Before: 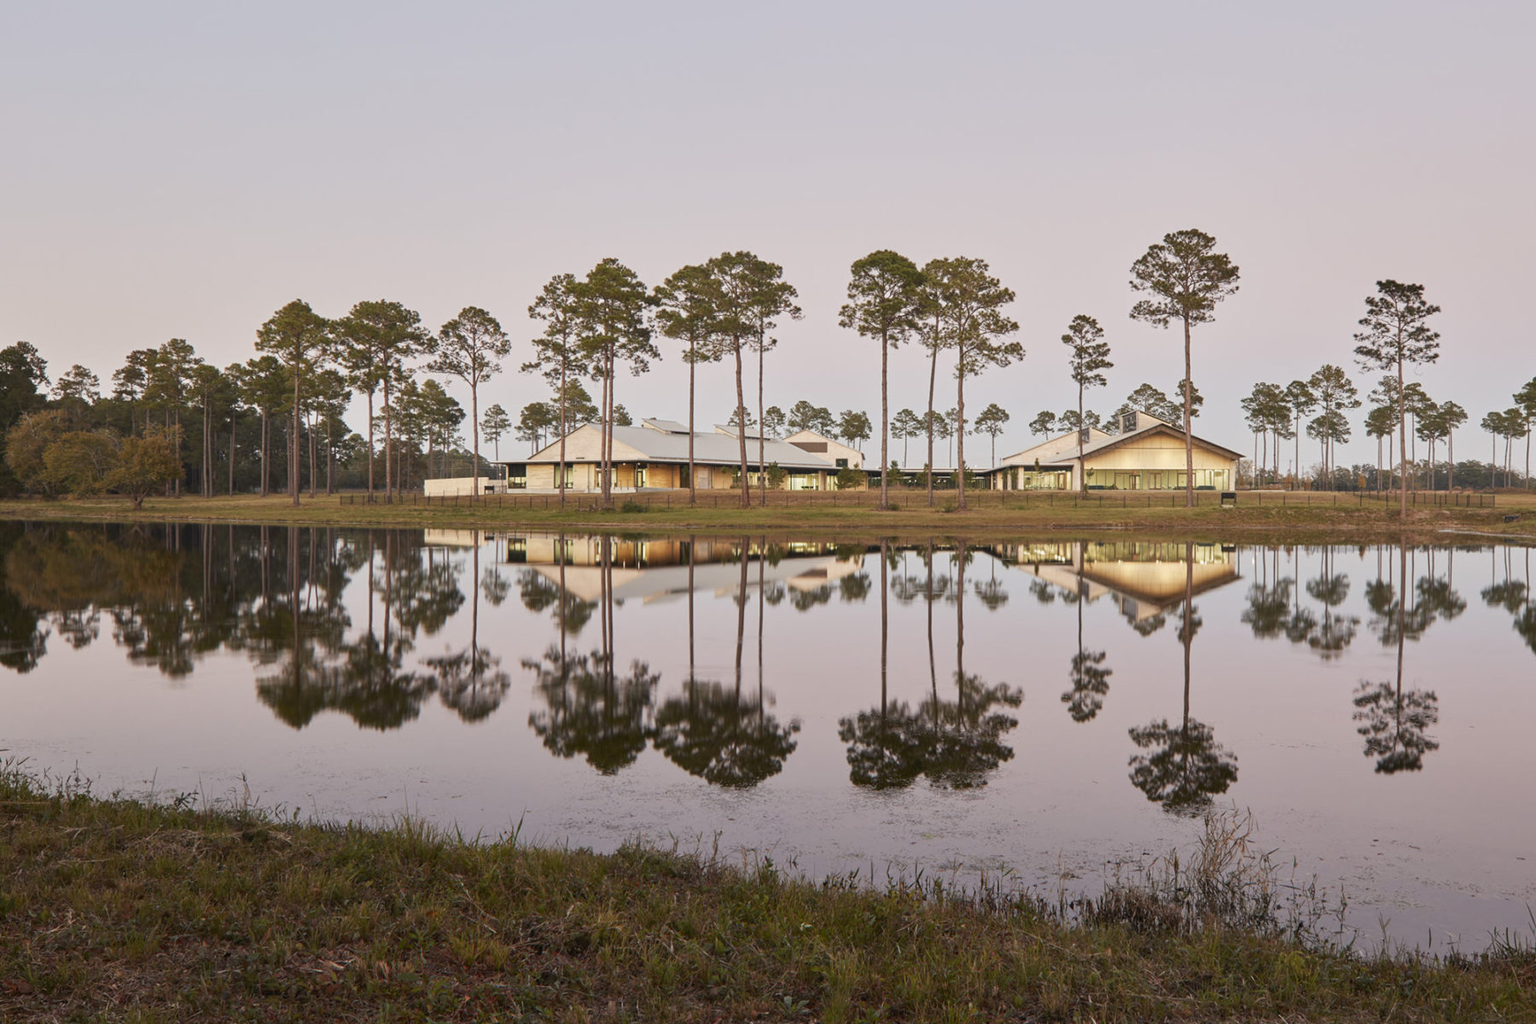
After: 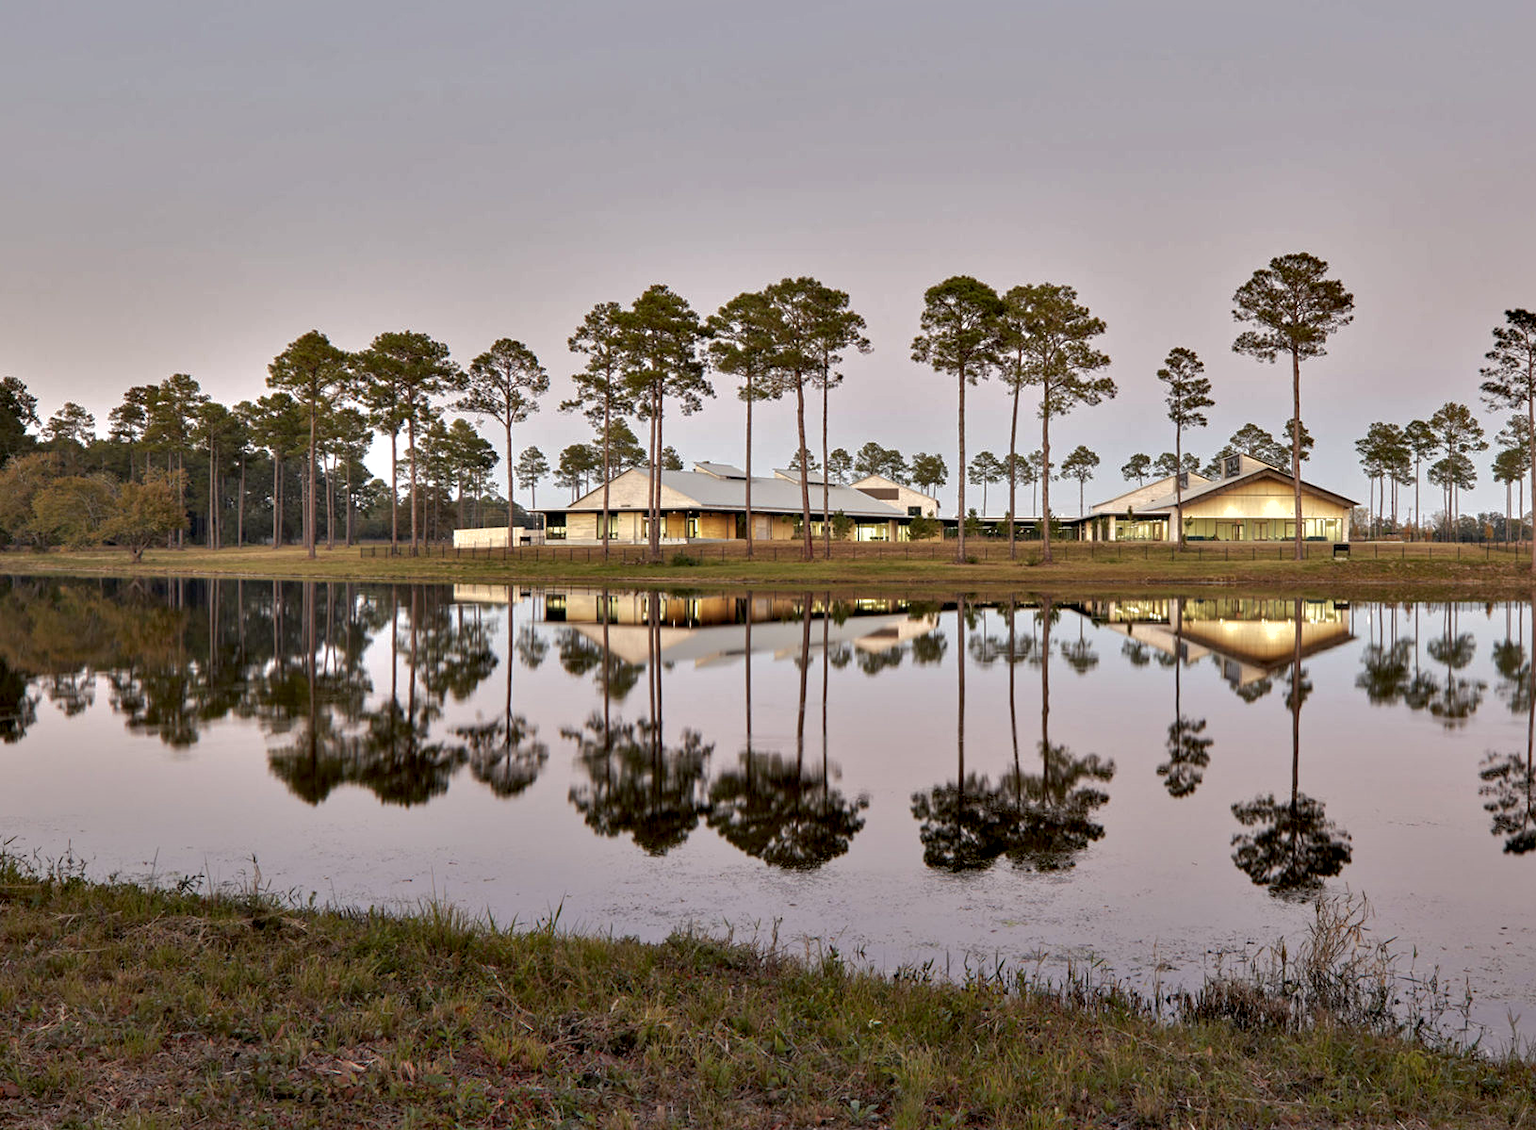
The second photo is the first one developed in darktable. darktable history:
contrast equalizer: octaves 7, y [[0.6 ×6], [0.55 ×6], [0 ×6], [0 ×6], [0 ×6]]
crop and rotate: left 0.925%, right 8.514%
shadows and highlights: highlights -59.84
